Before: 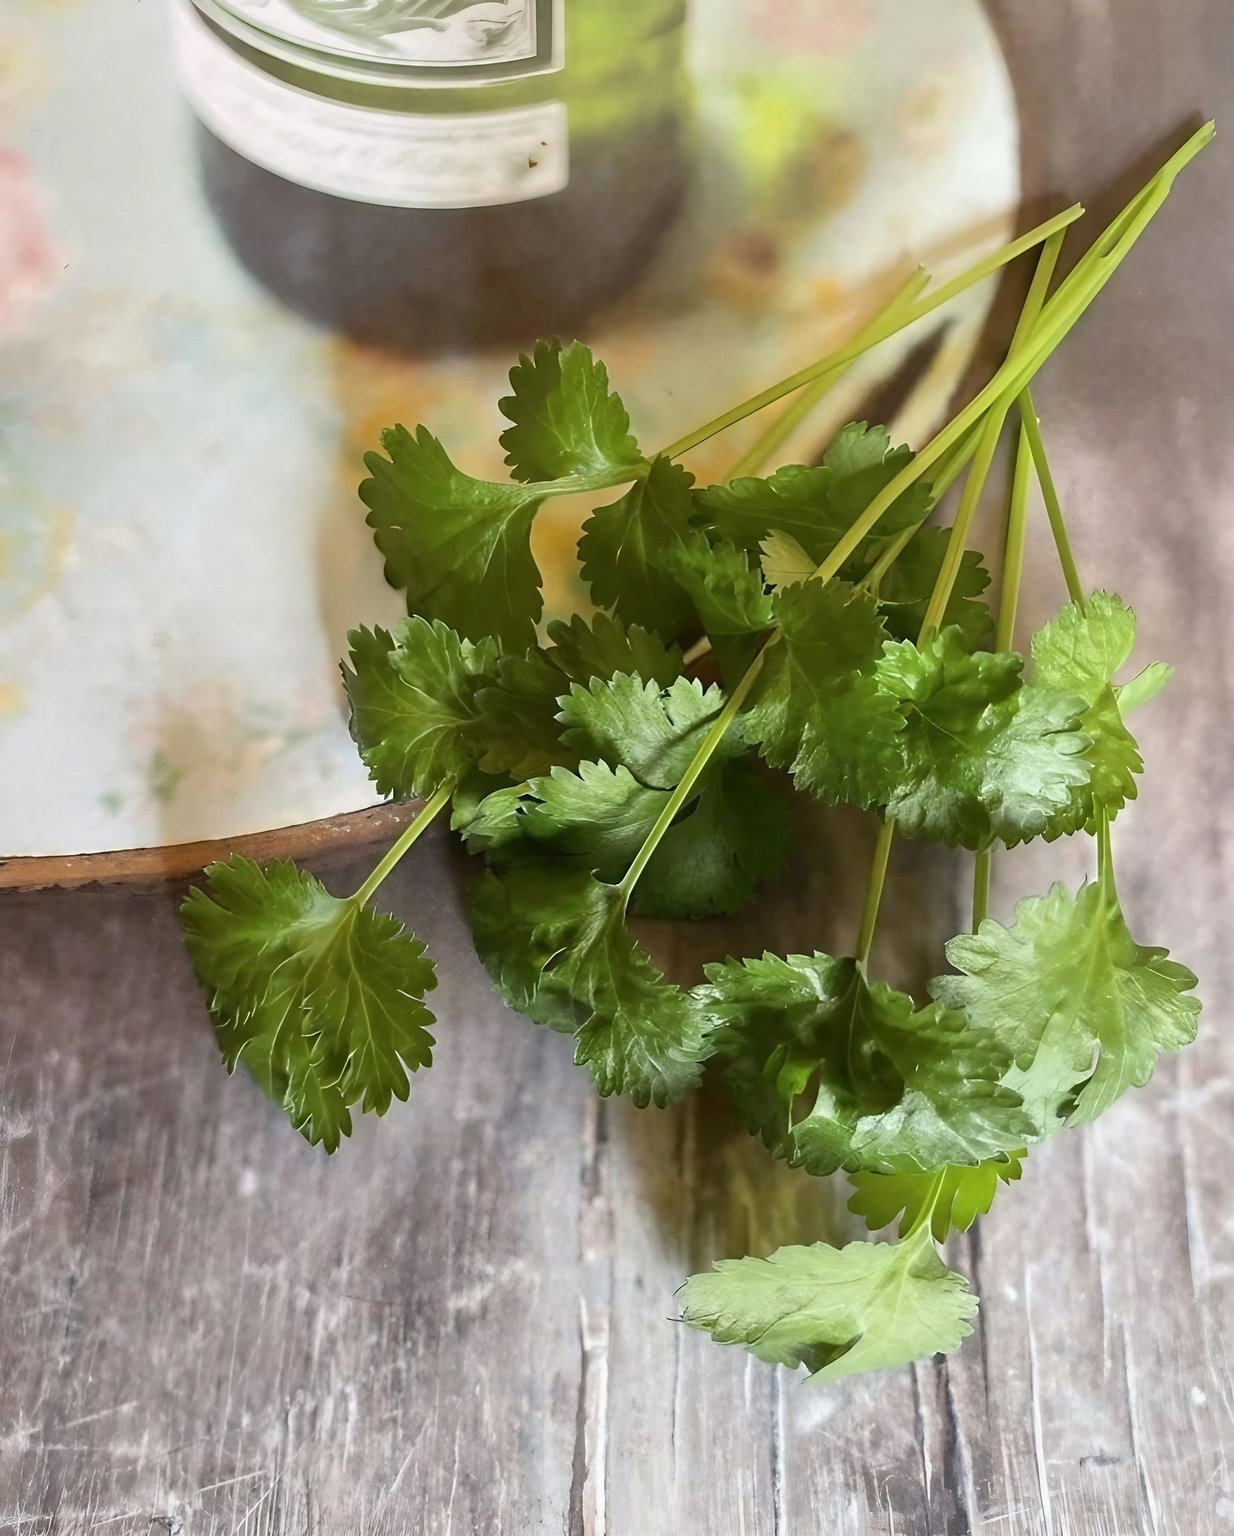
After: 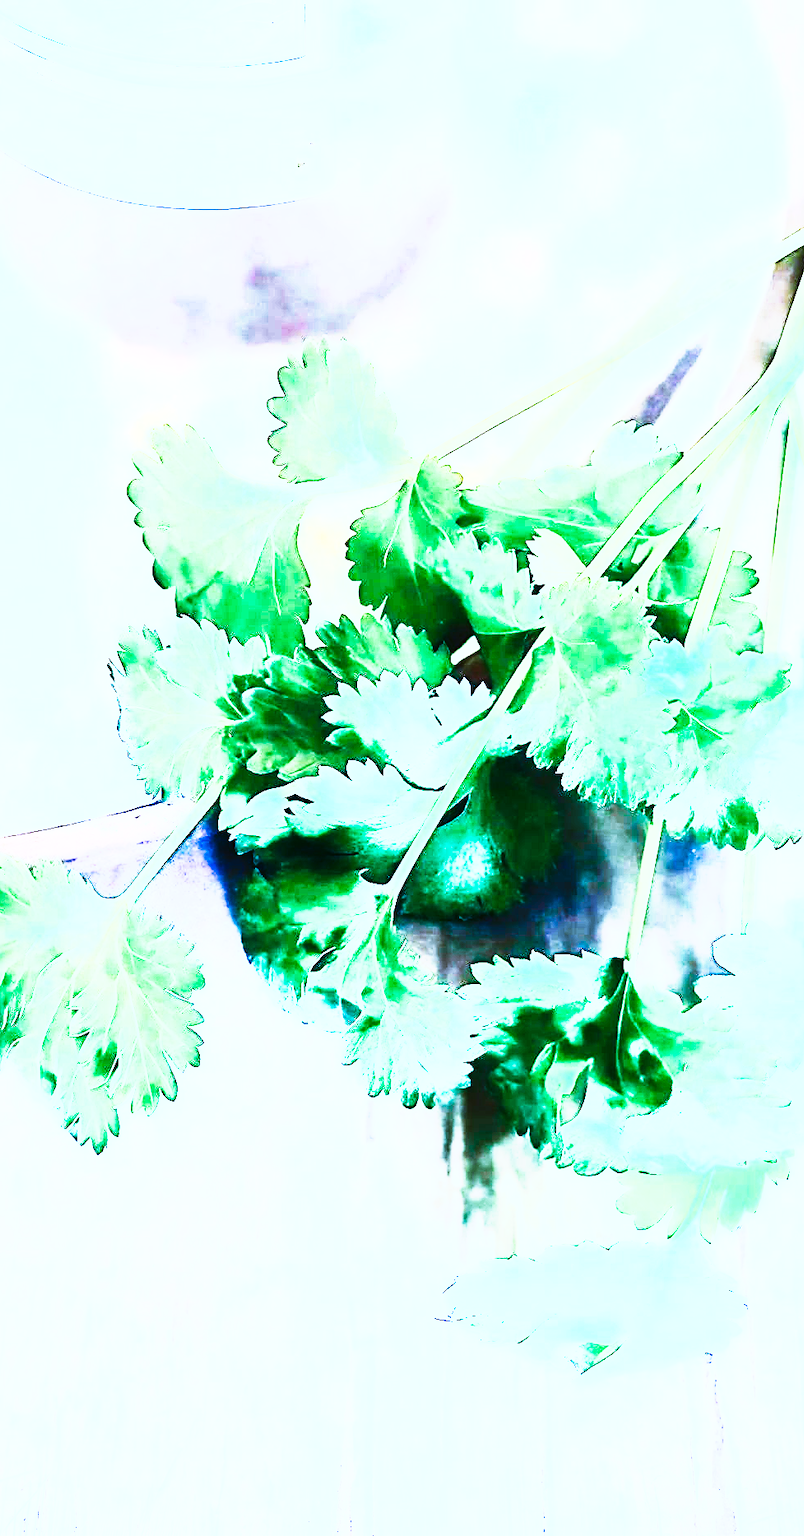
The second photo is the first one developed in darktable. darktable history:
exposure: black level correction 0, exposure 1.7 EV, compensate exposure bias true, compensate highlight preservation false
crop and rotate: left 18.818%, right 15.936%
tone curve: curves: ch0 [(0, 0) (0.003, 0.001) (0.011, 0.005) (0.025, 0.01) (0.044, 0.016) (0.069, 0.019) (0.1, 0.024) (0.136, 0.03) (0.177, 0.045) (0.224, 0.071) (0.277, 0.122) (0.335, 0.202) (0.399, 0.326) (0.468, 0.471) (0.543, 0.638) (0.623, 0.798) (0.709, 0.913) (0.801, 0.97) (0.898, 0.983) (1, 1)], preserve colors none
color calibration: illuminant custom, x 0.461, y 0.43, temperature 2630.87 K
contrast brightness saturation: contrast 0.842, brightness 0.608, saturation 0.604
sharpen: on, module defaults
